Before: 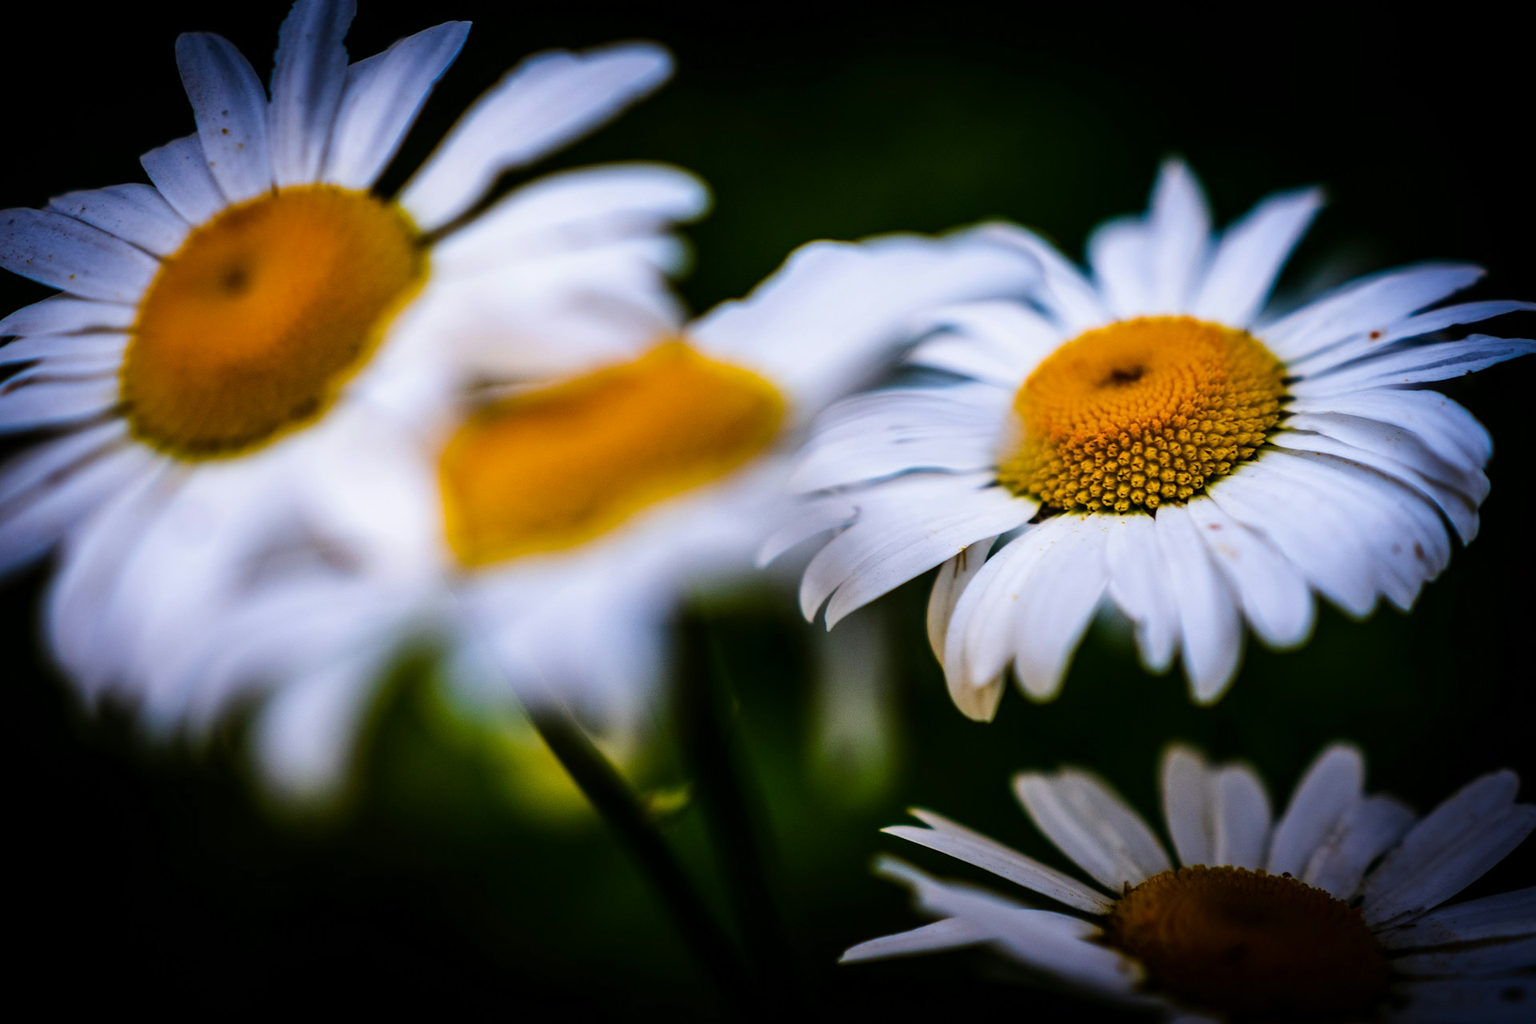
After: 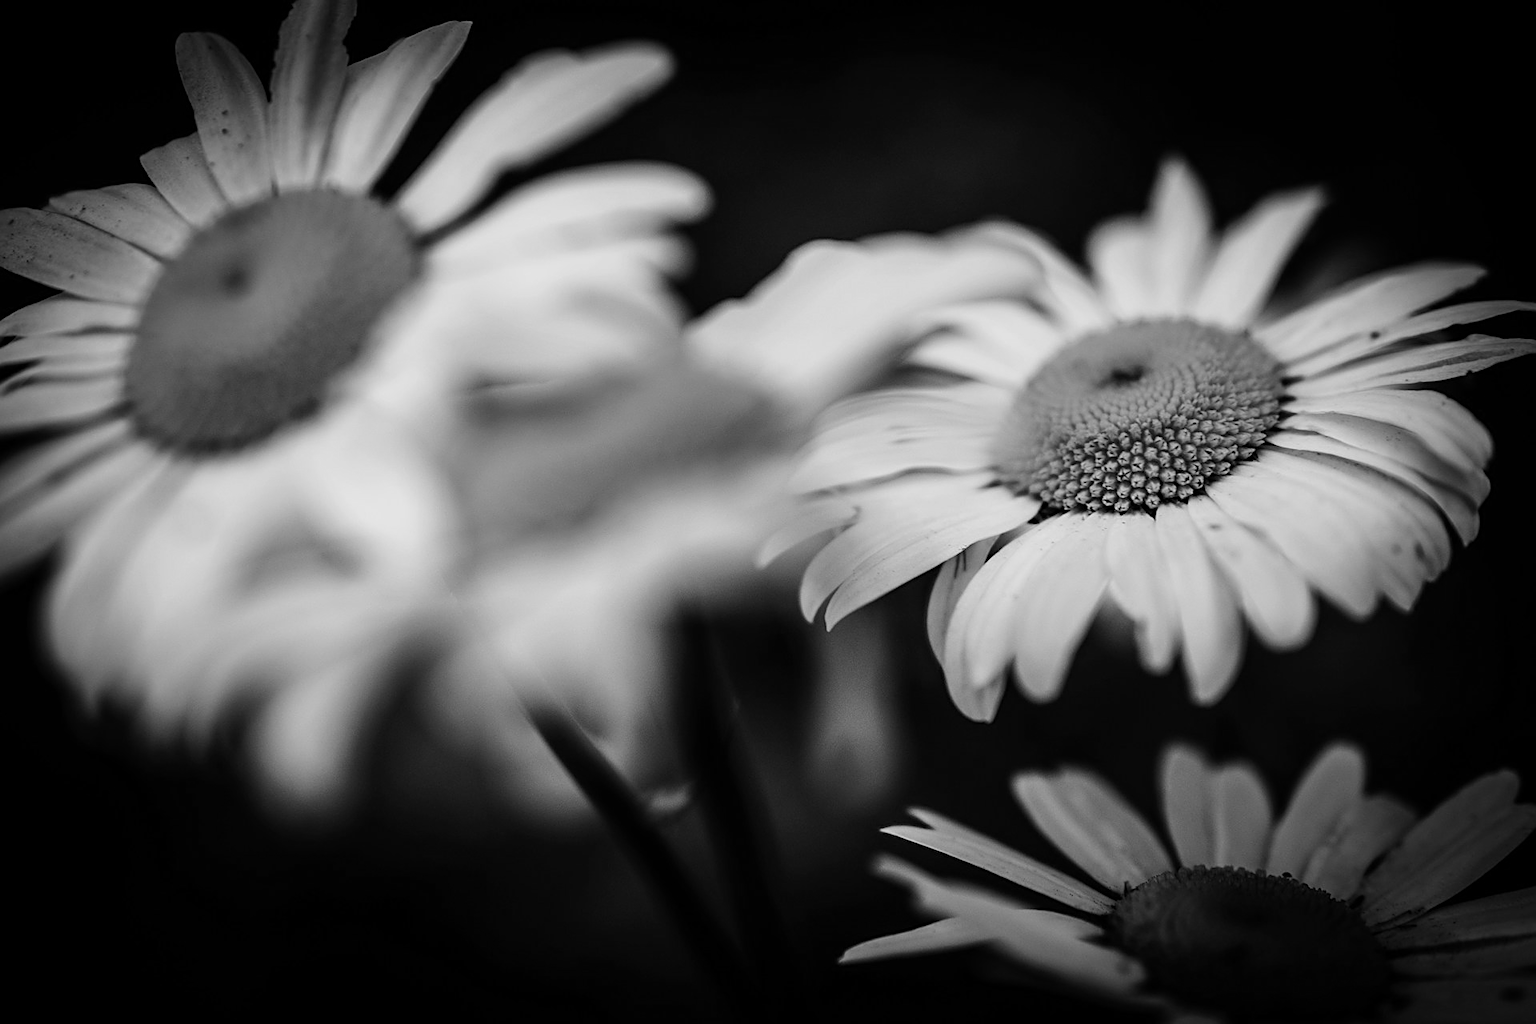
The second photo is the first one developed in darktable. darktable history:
exposure: exposure -0.177 EV, compensate highlight preservation false
monochrome: size 3.1
sharpen: on, module defaults
